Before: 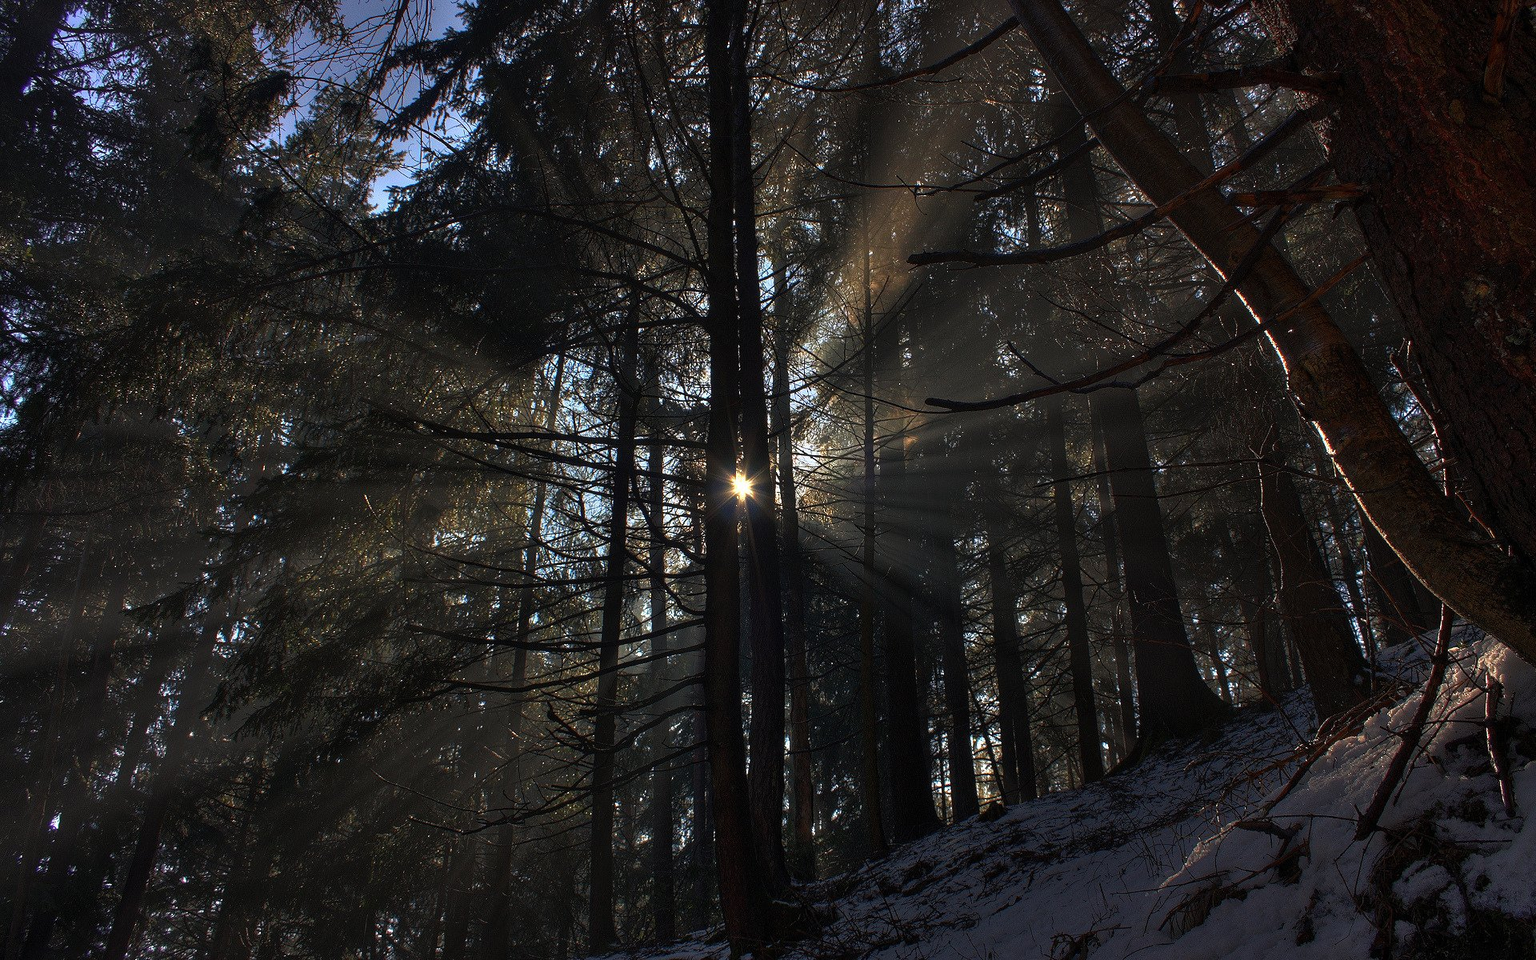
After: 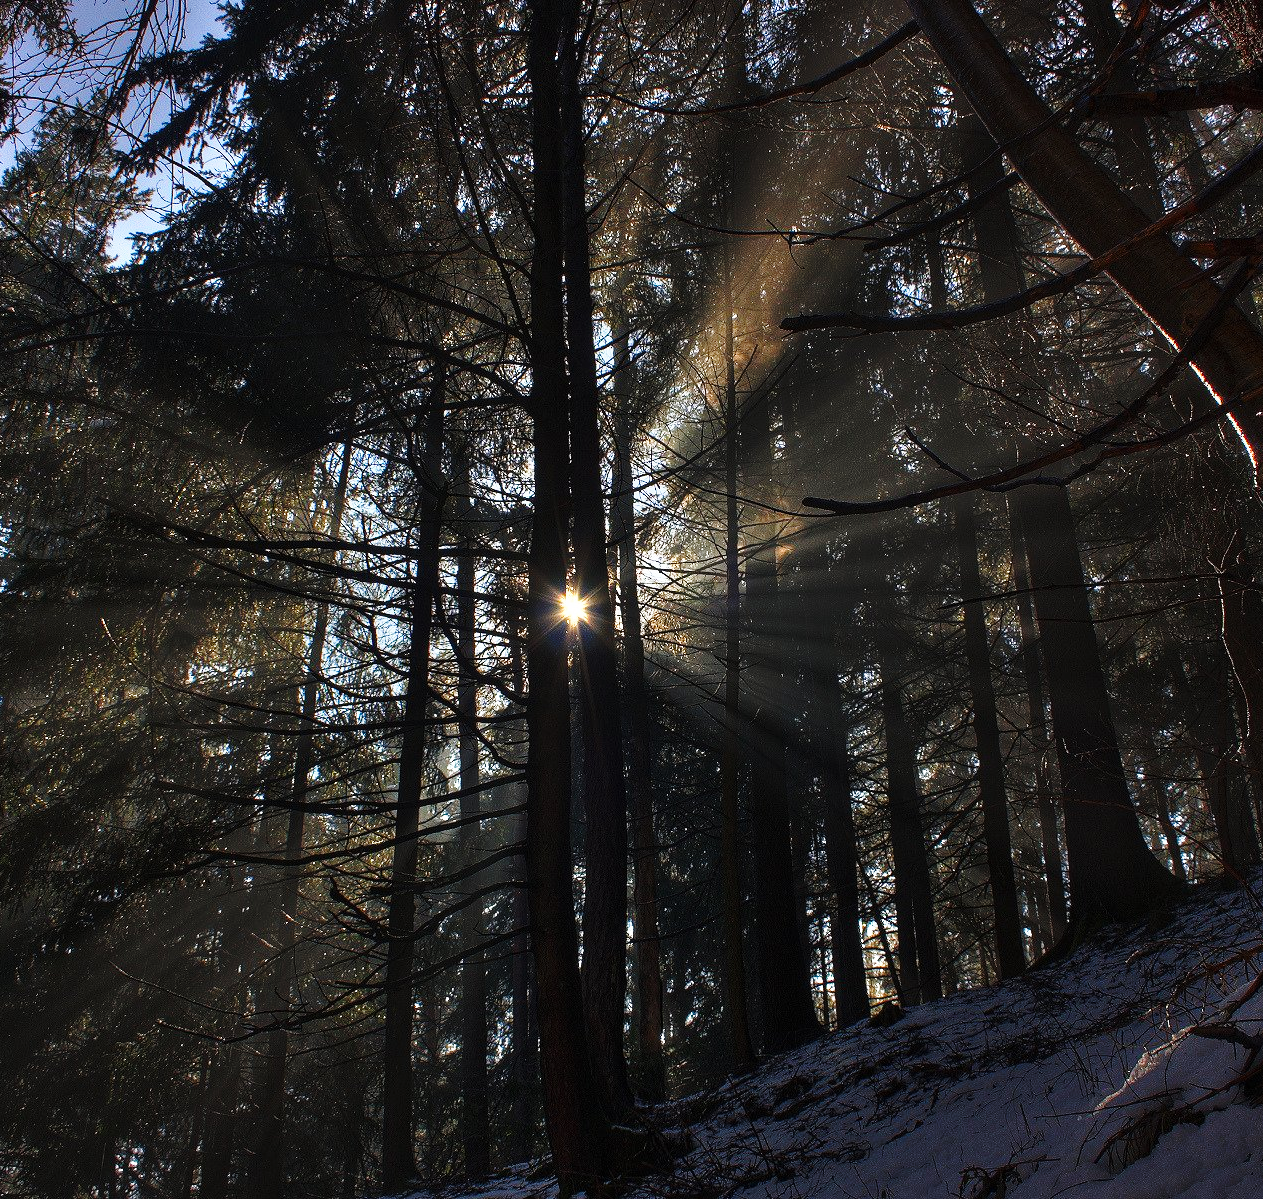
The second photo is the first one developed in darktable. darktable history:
crop and rotate: left 18.451%, right 15.727%
base curve: curves: ch0 [(0, 0) (0.028, 0.03) (0.121, 0.232) (0.46, 0.748) (0.859, 0.968) (1, 1)], preserve colors none
levels: black 0.096%, gray 59.4%
